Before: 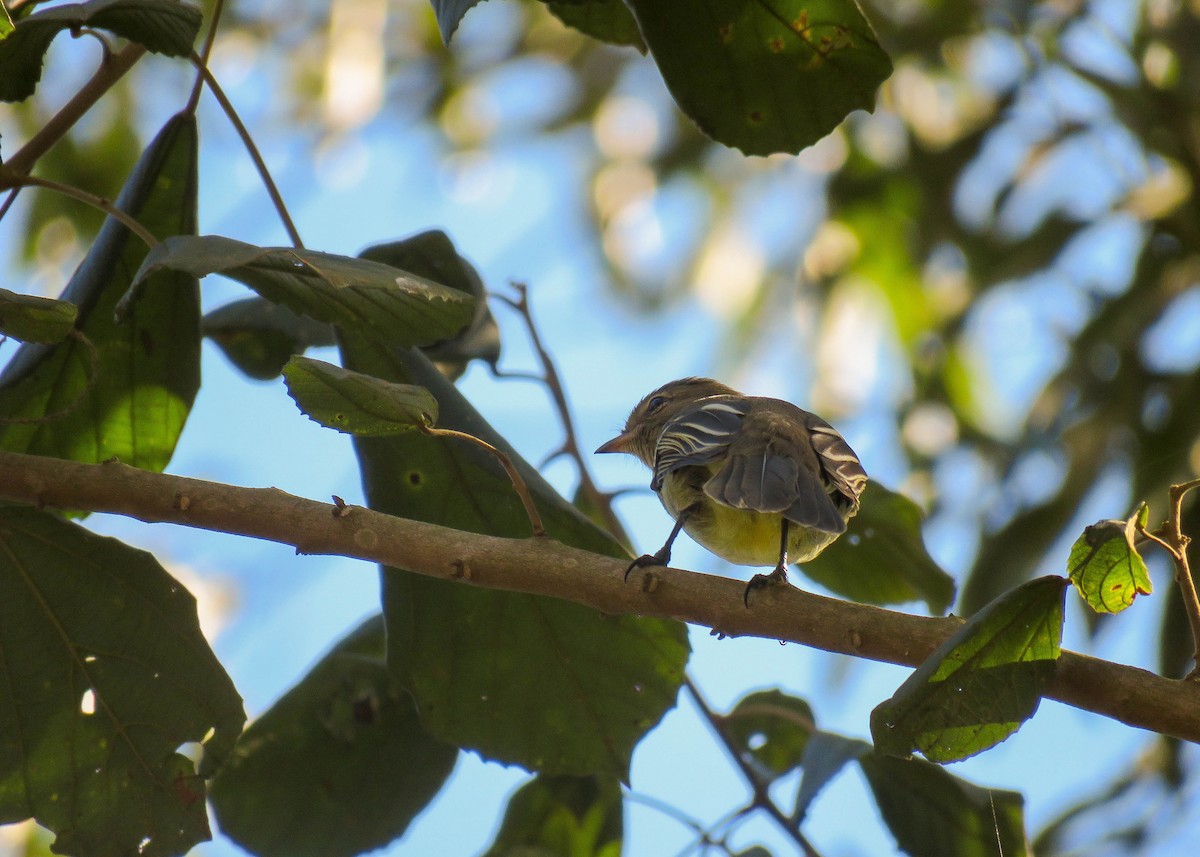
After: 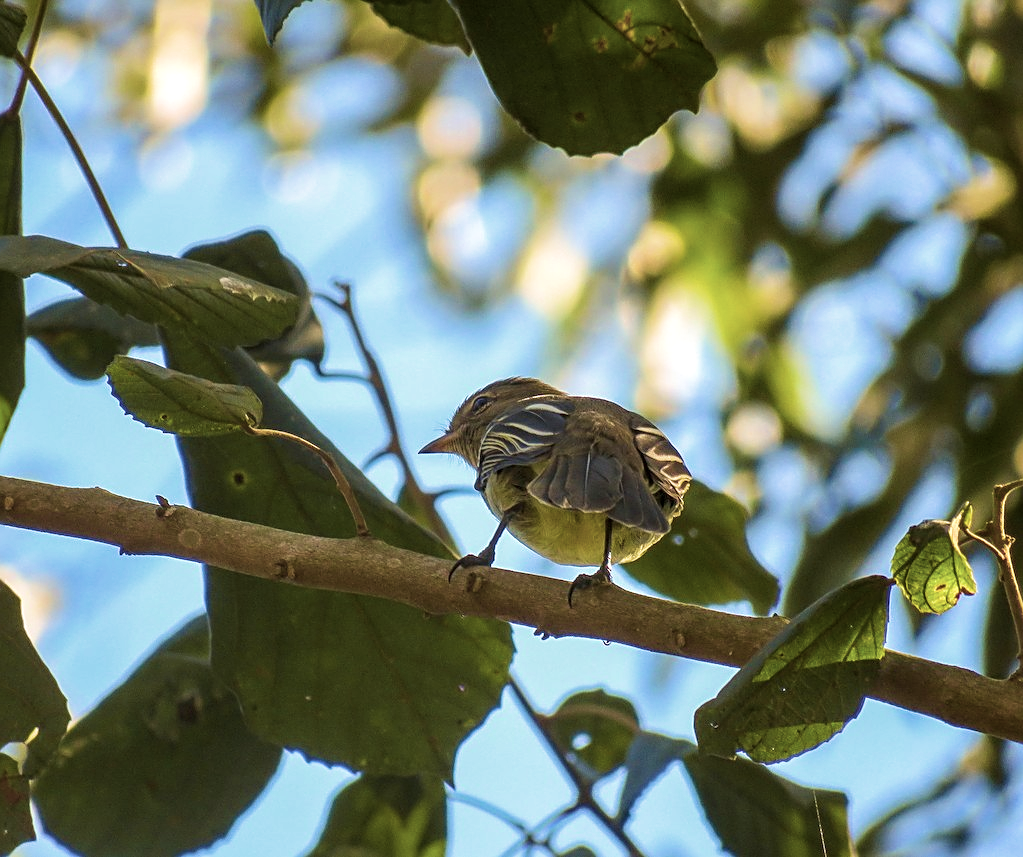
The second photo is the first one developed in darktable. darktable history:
crop and rotate: left 14.673%
sharpen: on, module defaults
exposure: exposure 0.125 EV, compensate highlight preservation false
color calibration: illuminant same as pipeline (D50), adaptation none (bypass), x 0.332, y 0.334, temperature 5003.69 K
contrast brightness saturation: contrast 0.098, saturation -0.301
local contrast: on, module defaults
velvia: strength 74.08%
